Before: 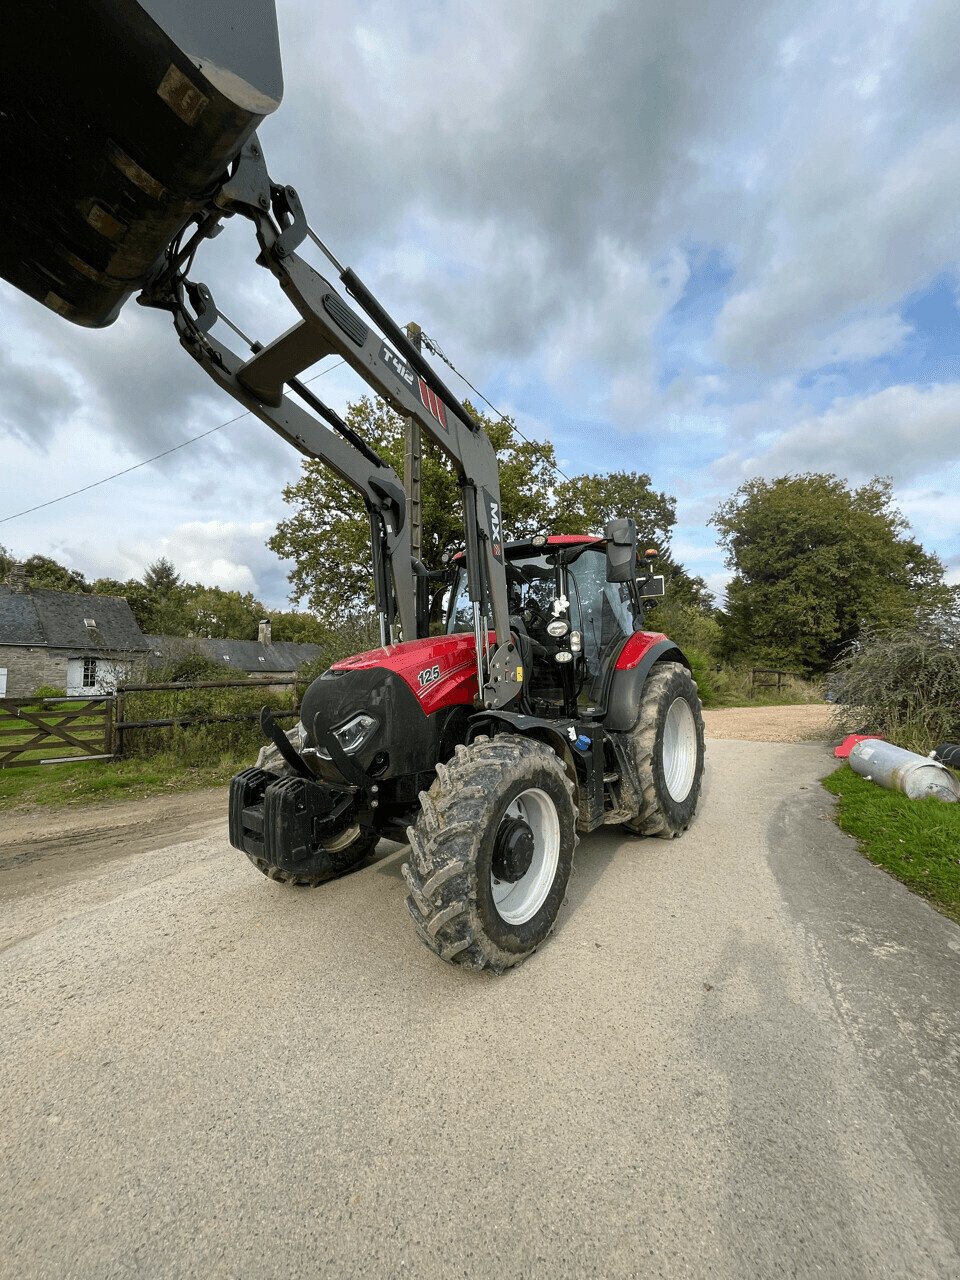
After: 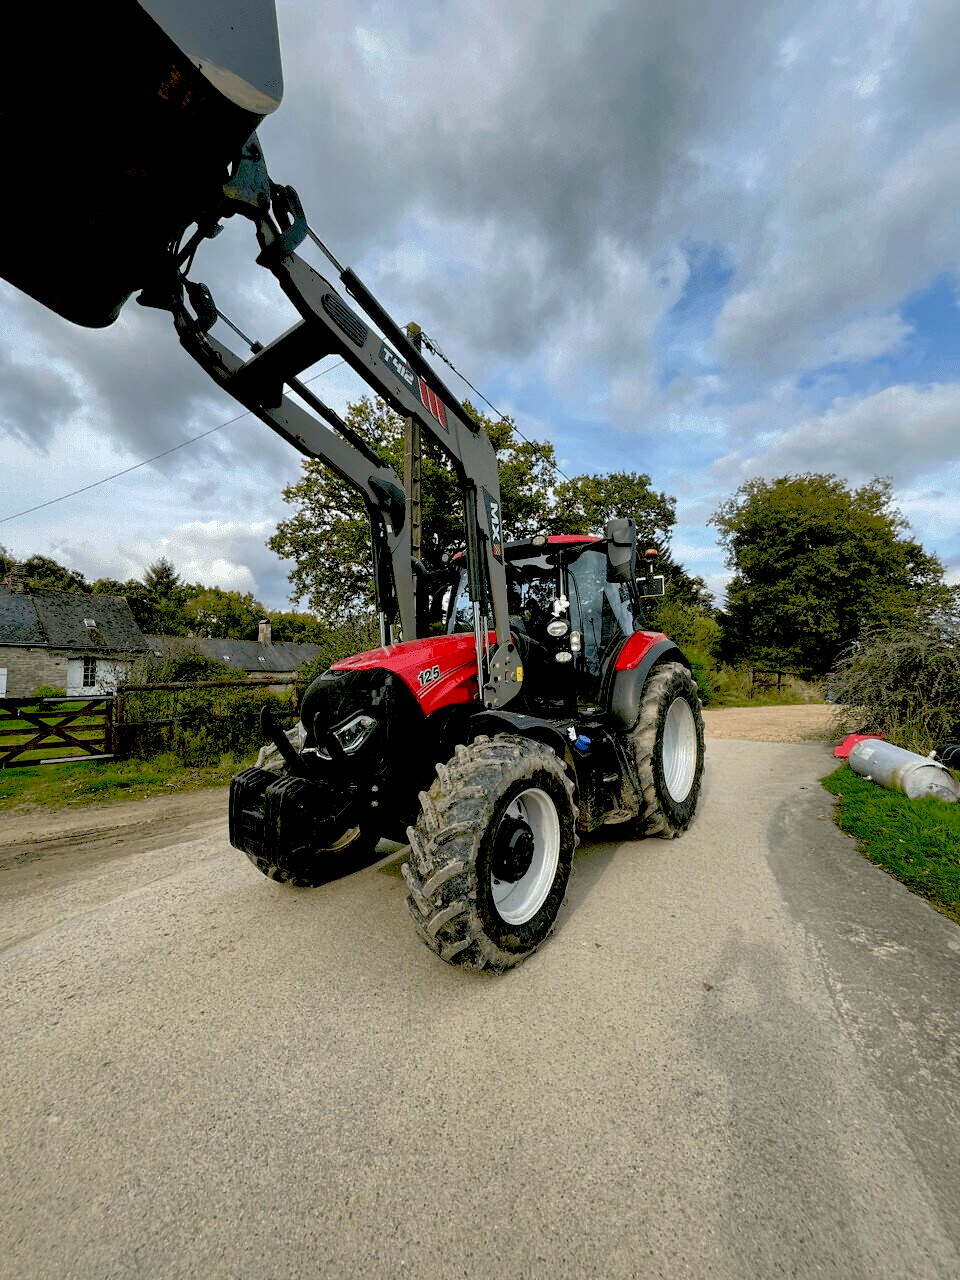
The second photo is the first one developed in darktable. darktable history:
shadows and highlights: on, module defaults
exposure: black level correction 0.047, exposure 0.013 EV, compensate highlight preservation false
